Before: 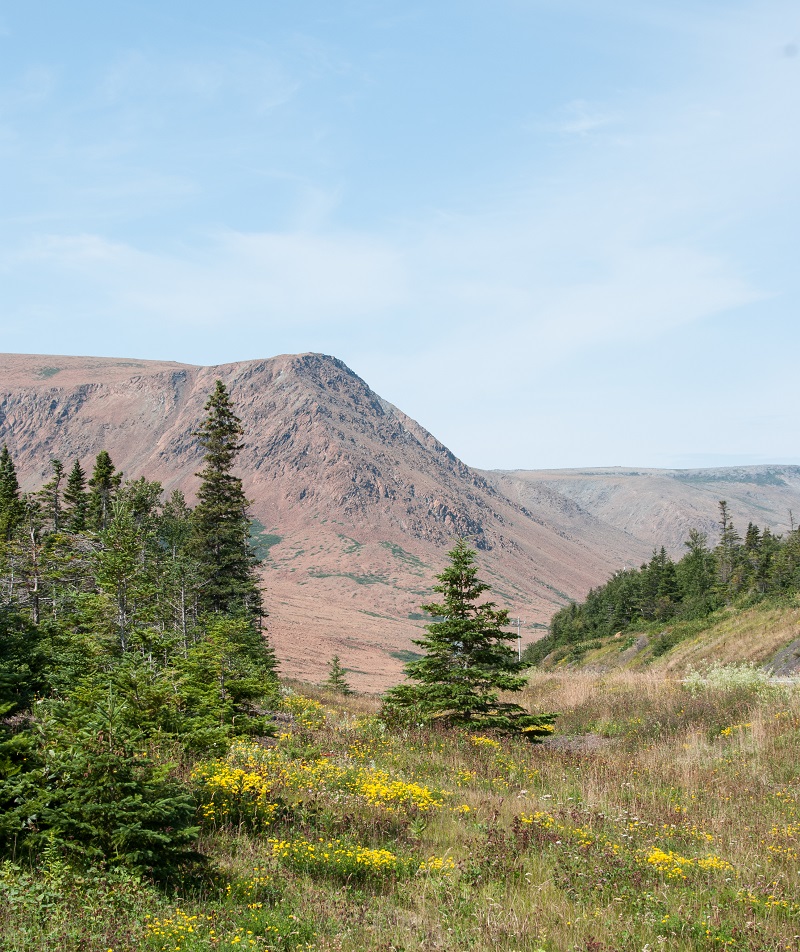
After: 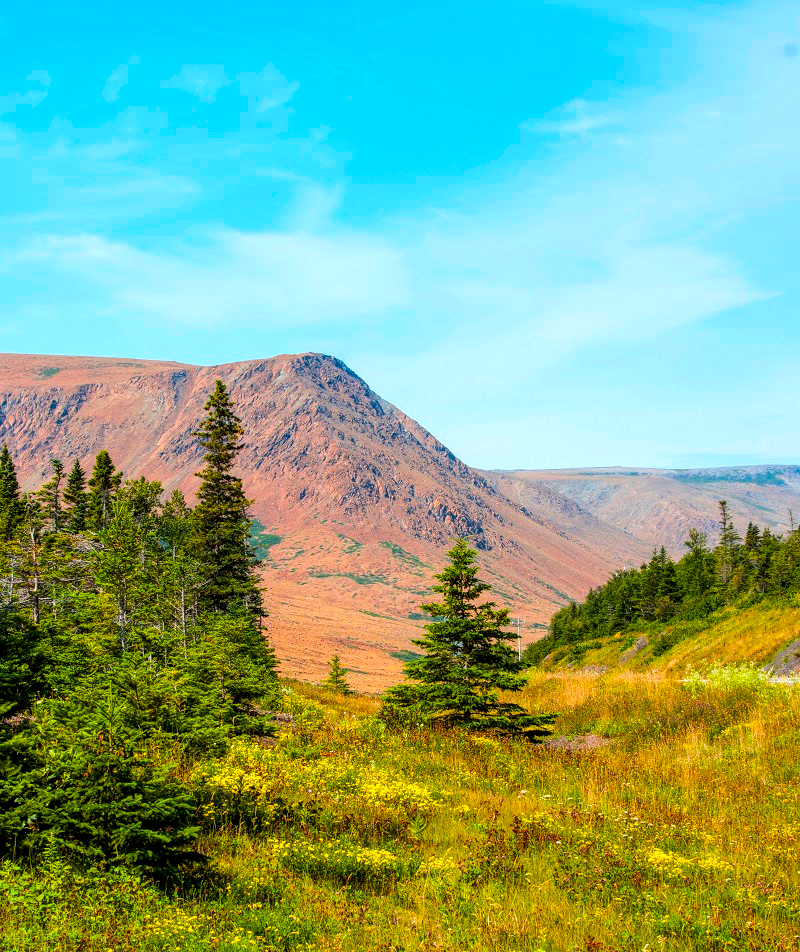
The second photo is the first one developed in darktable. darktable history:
local contrast: highlights 59%, detail 145%
color balance rgb: power › luminance -3.841%, power › chroma 0.547%, power › hue 42.53°, linear chroma grading › highlights 99.861%, linear chroma grading › global chroma 24.029%, perceptual saturation grading › global saturation 31.089%, perceptual brilliance grading › mid-tones 10.991%, perceptual brilliance grading › shadows 15.107%, global vibrance 20%
